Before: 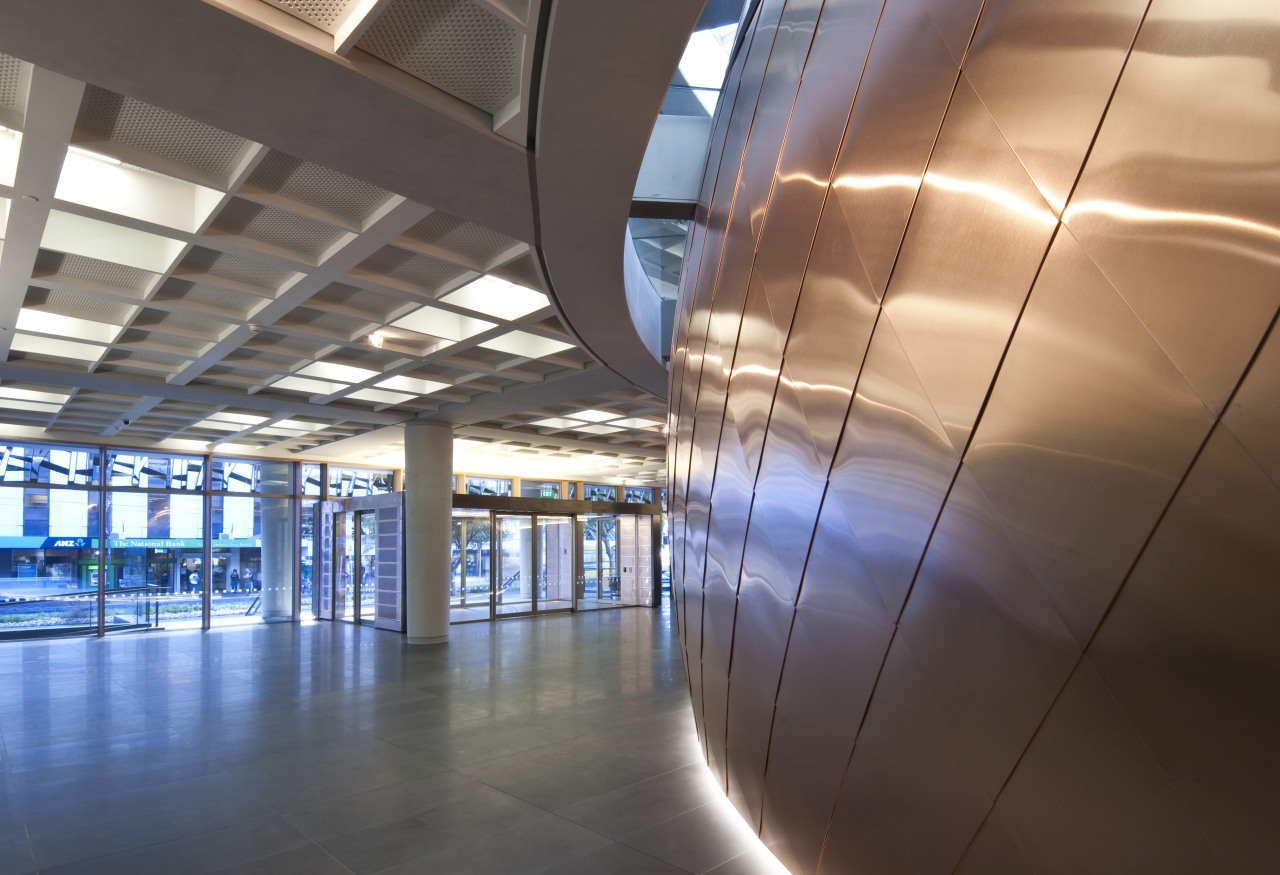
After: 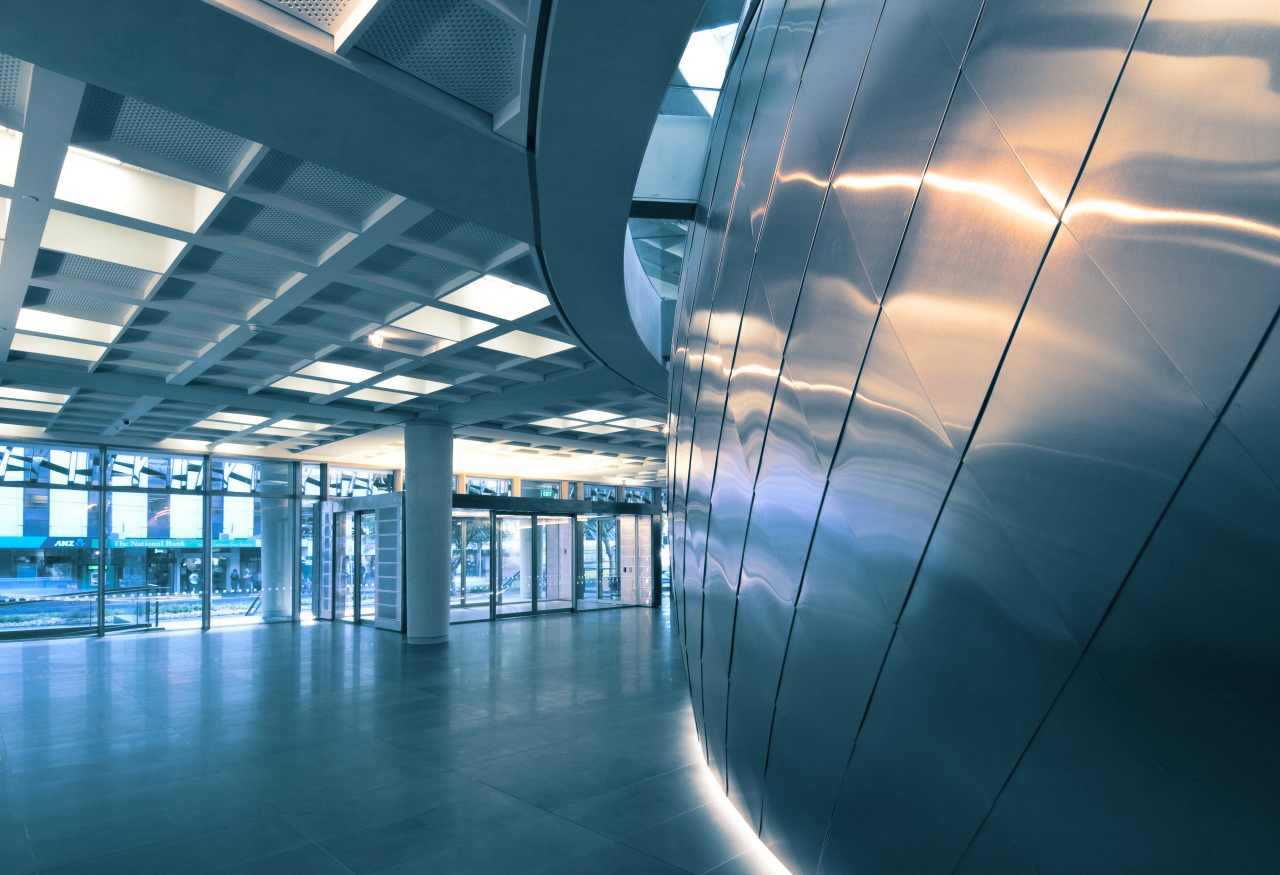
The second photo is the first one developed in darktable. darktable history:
split-toning: shadows › hue 212.4°, balance -70
